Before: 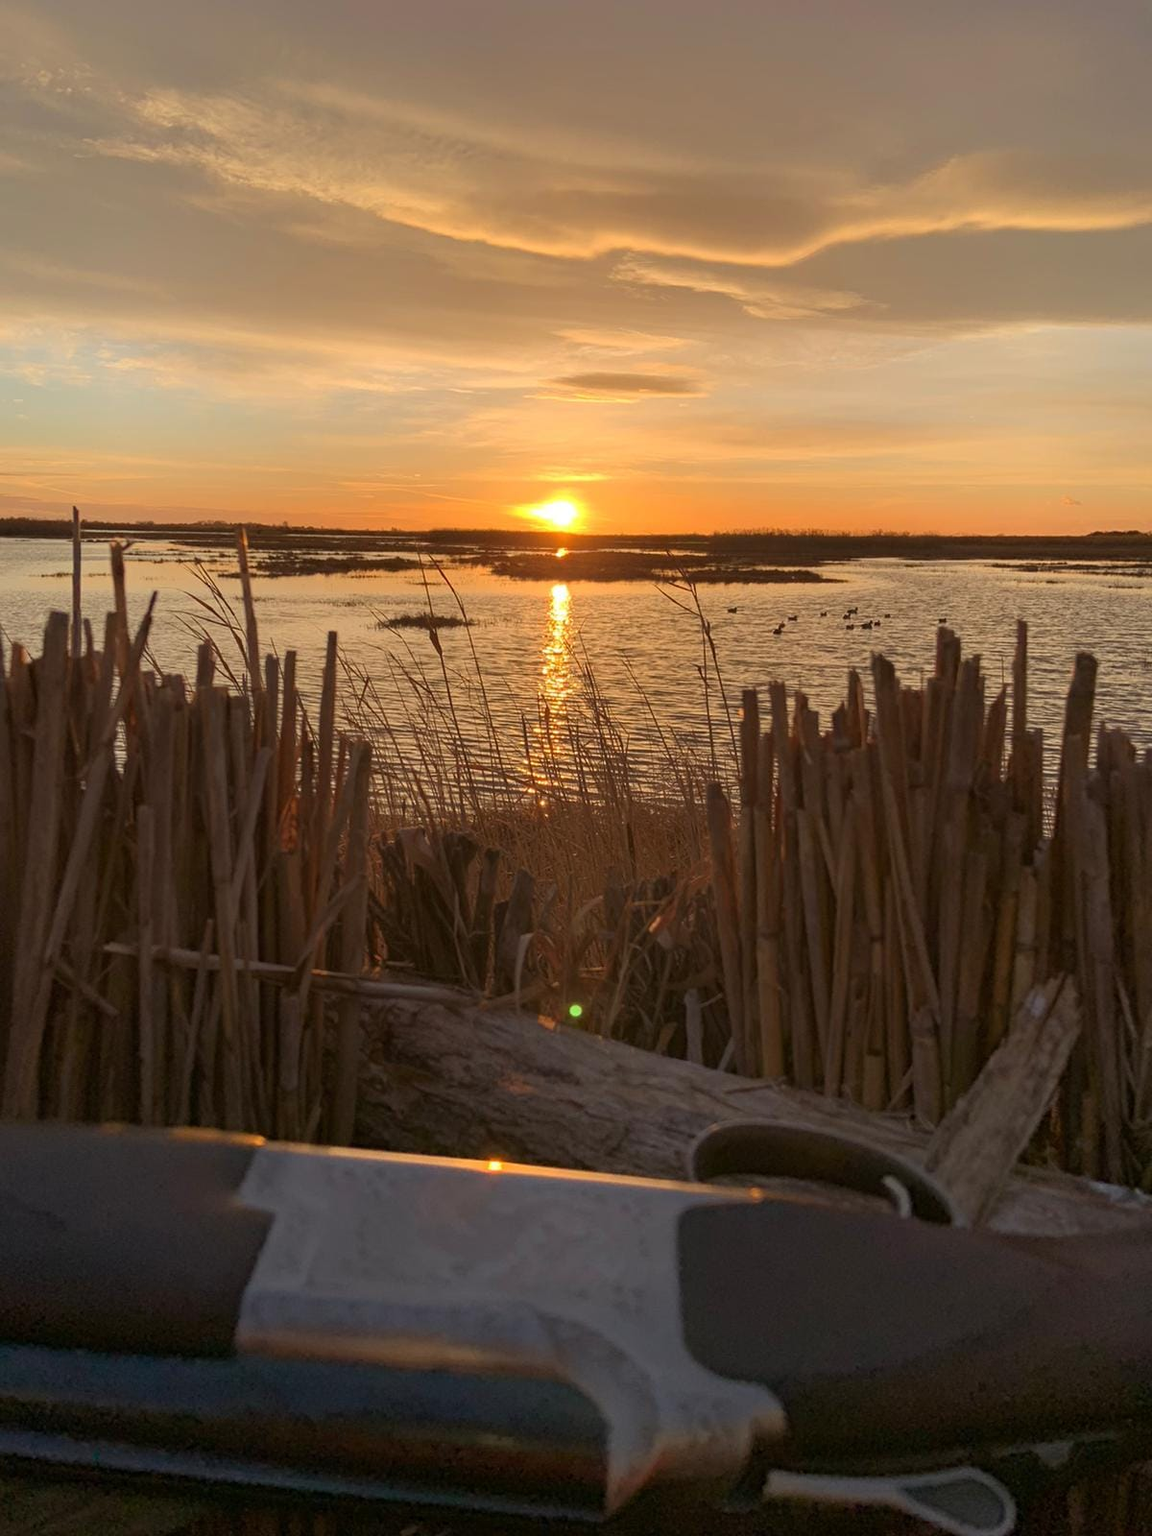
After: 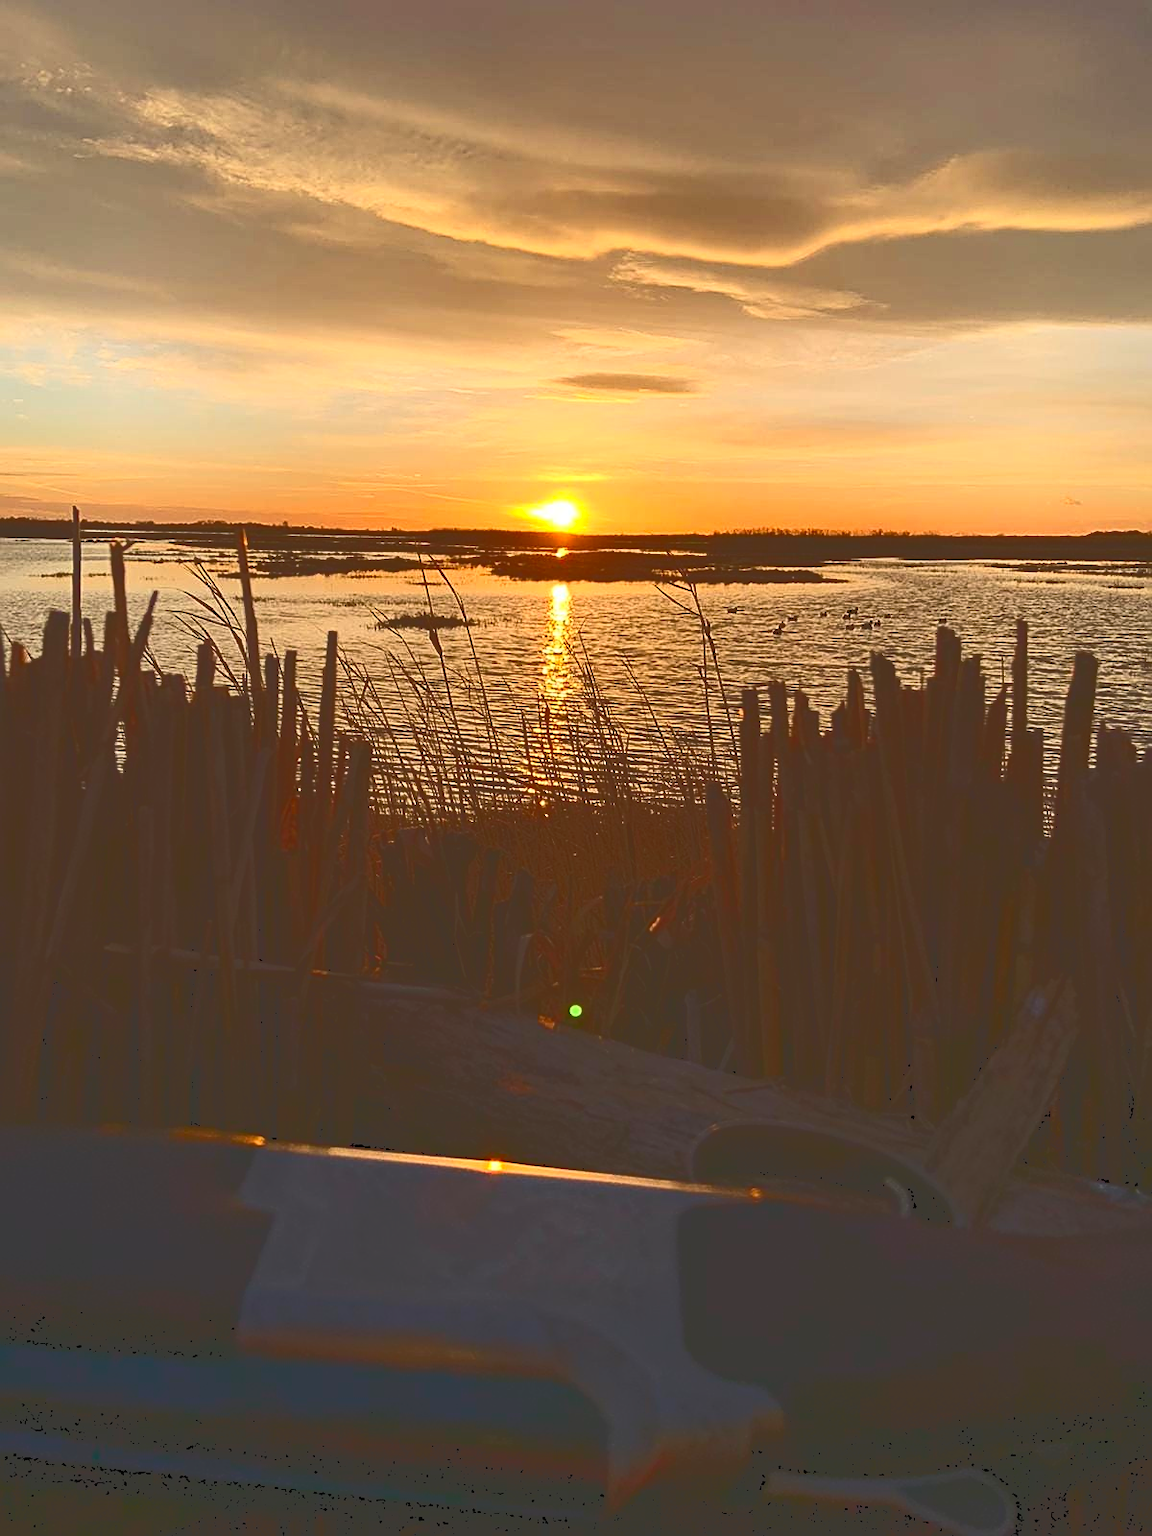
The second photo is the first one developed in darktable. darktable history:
contrast brightness saturation: contrast 0.19, brightness -0.113, saturation 0.214
tone curve: curves: ch0 [(0, 0) (0.003, 0.24) (0.011, 0.24) (0.025, 0.24) (0.044, 0.244) (0.069, 0.244) (0.1, 0.252) (0.136, 0.264) (0.177, 0.274) (0.224, 0.284) (0.277, 0.313) (0.335, 0.361) (0.399, 0.415) (0.468, 0.498) (0.543, 0.595) (0.623, 0.695) (0.709, 0.793) (0.801, 0.883) (0.898, 0.942) (1, 1)], color space Lab, independent channels, preserve colors none
sharpen: amount 0.599
